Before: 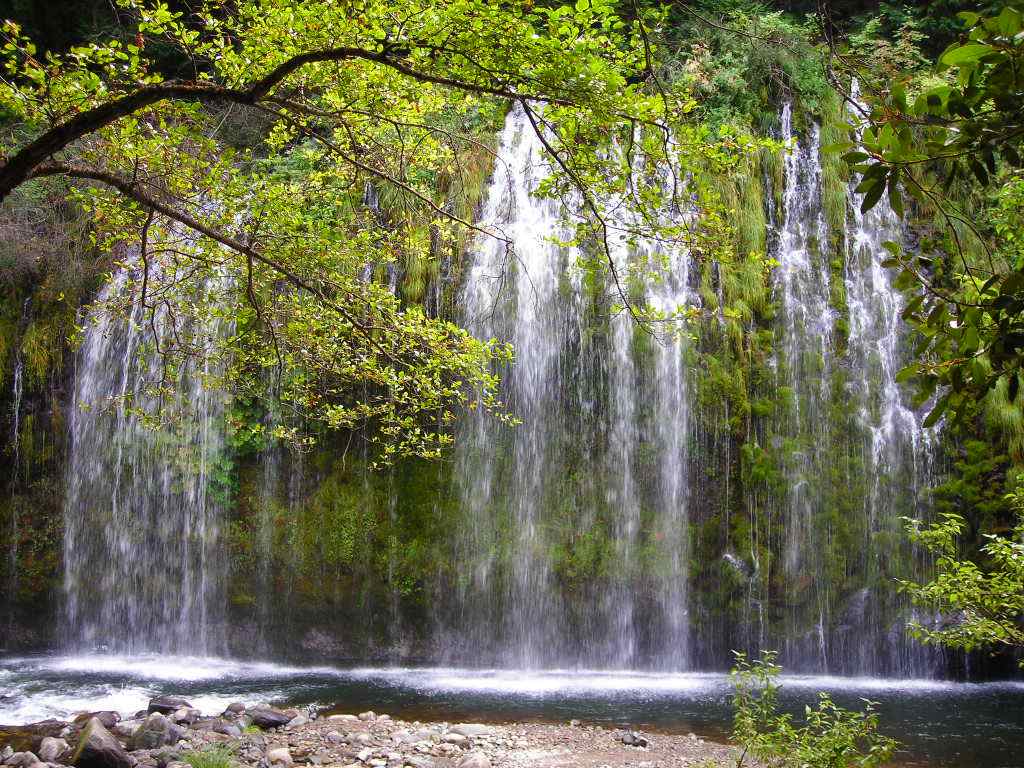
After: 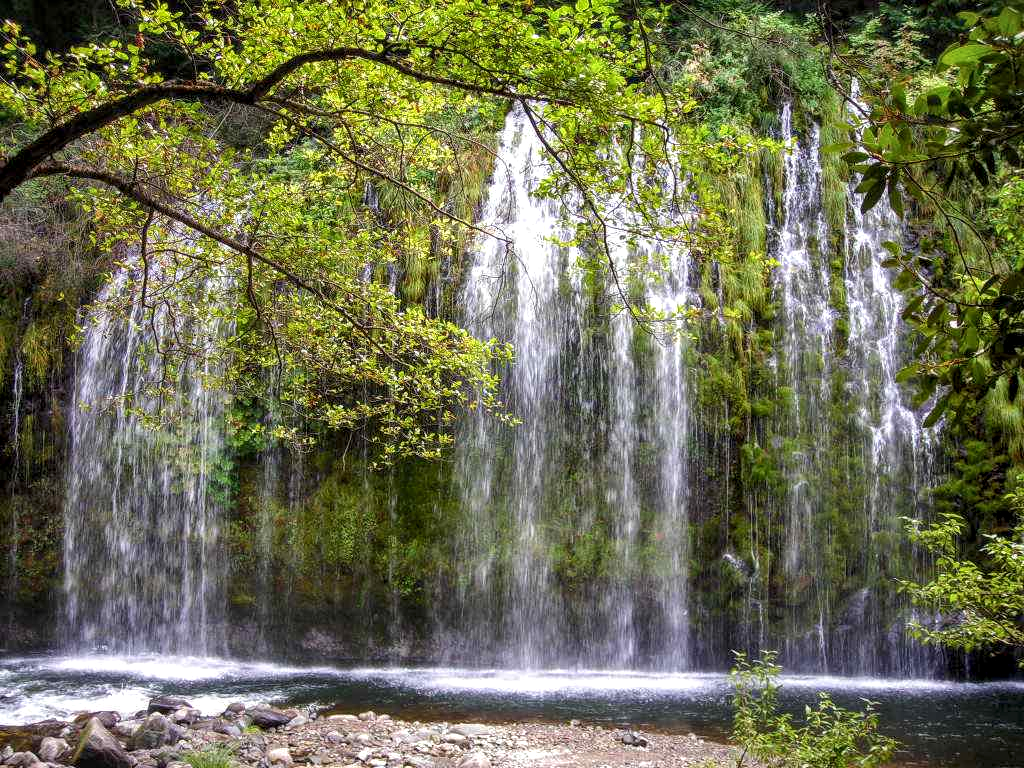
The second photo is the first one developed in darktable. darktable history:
local contrast: highlights 63%, detail 143%, midtone range 0.422
